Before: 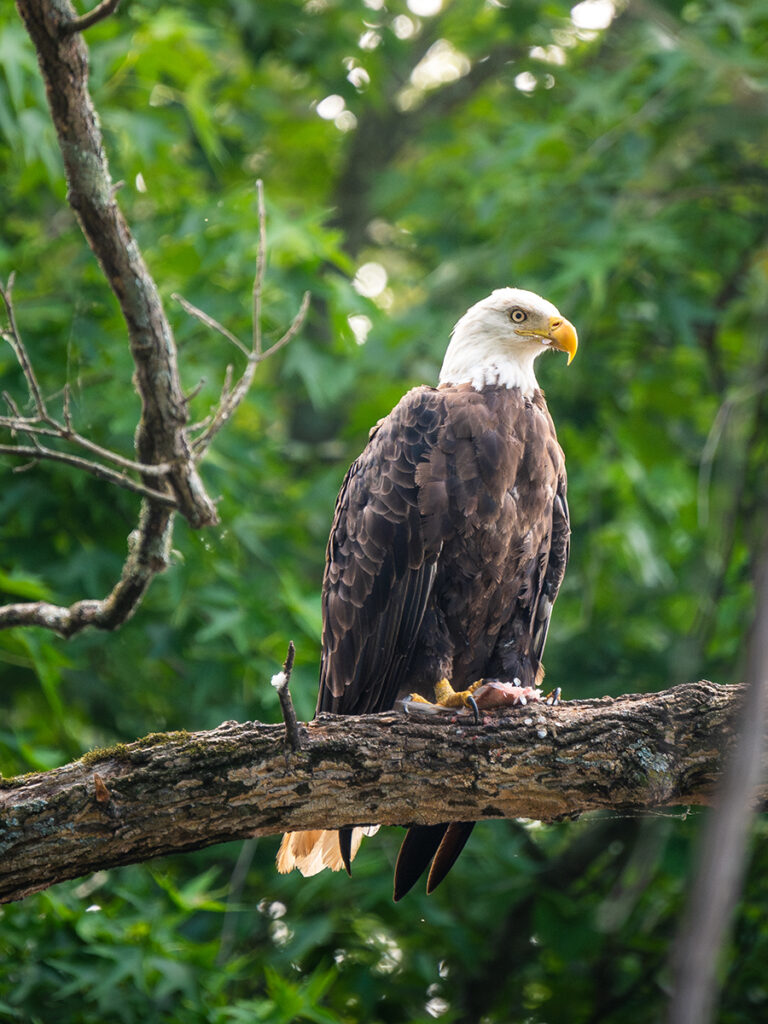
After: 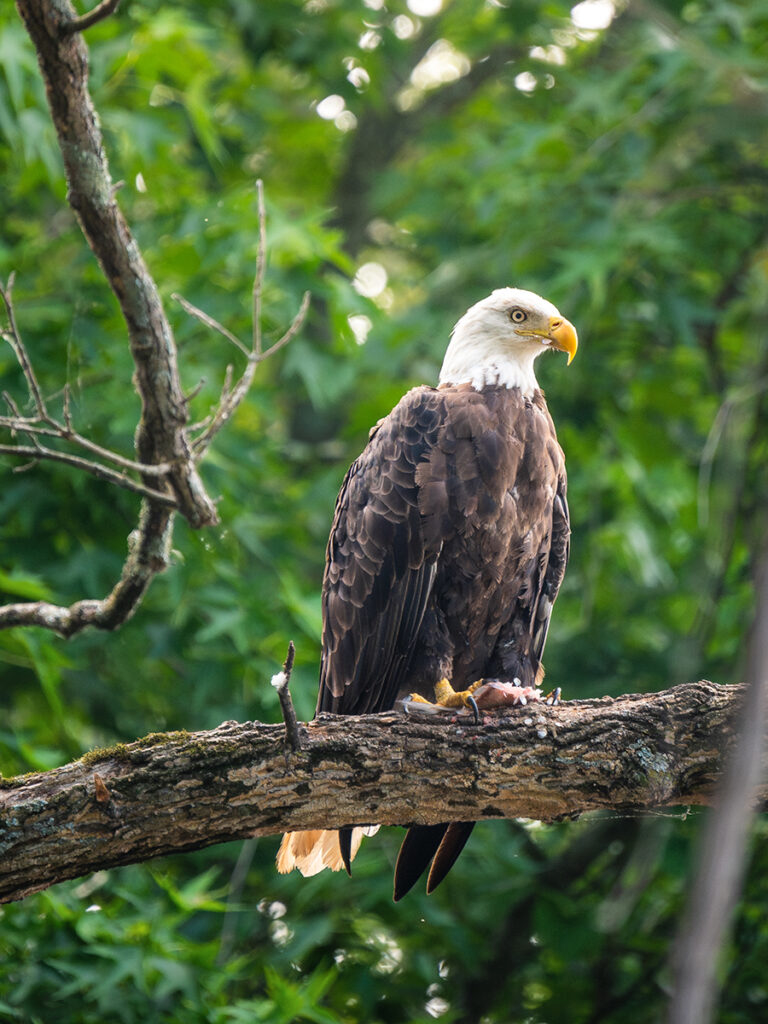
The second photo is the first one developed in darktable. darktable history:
shadows and highlights: shadows 36.9, highlights -27.08, soften with gaussian
